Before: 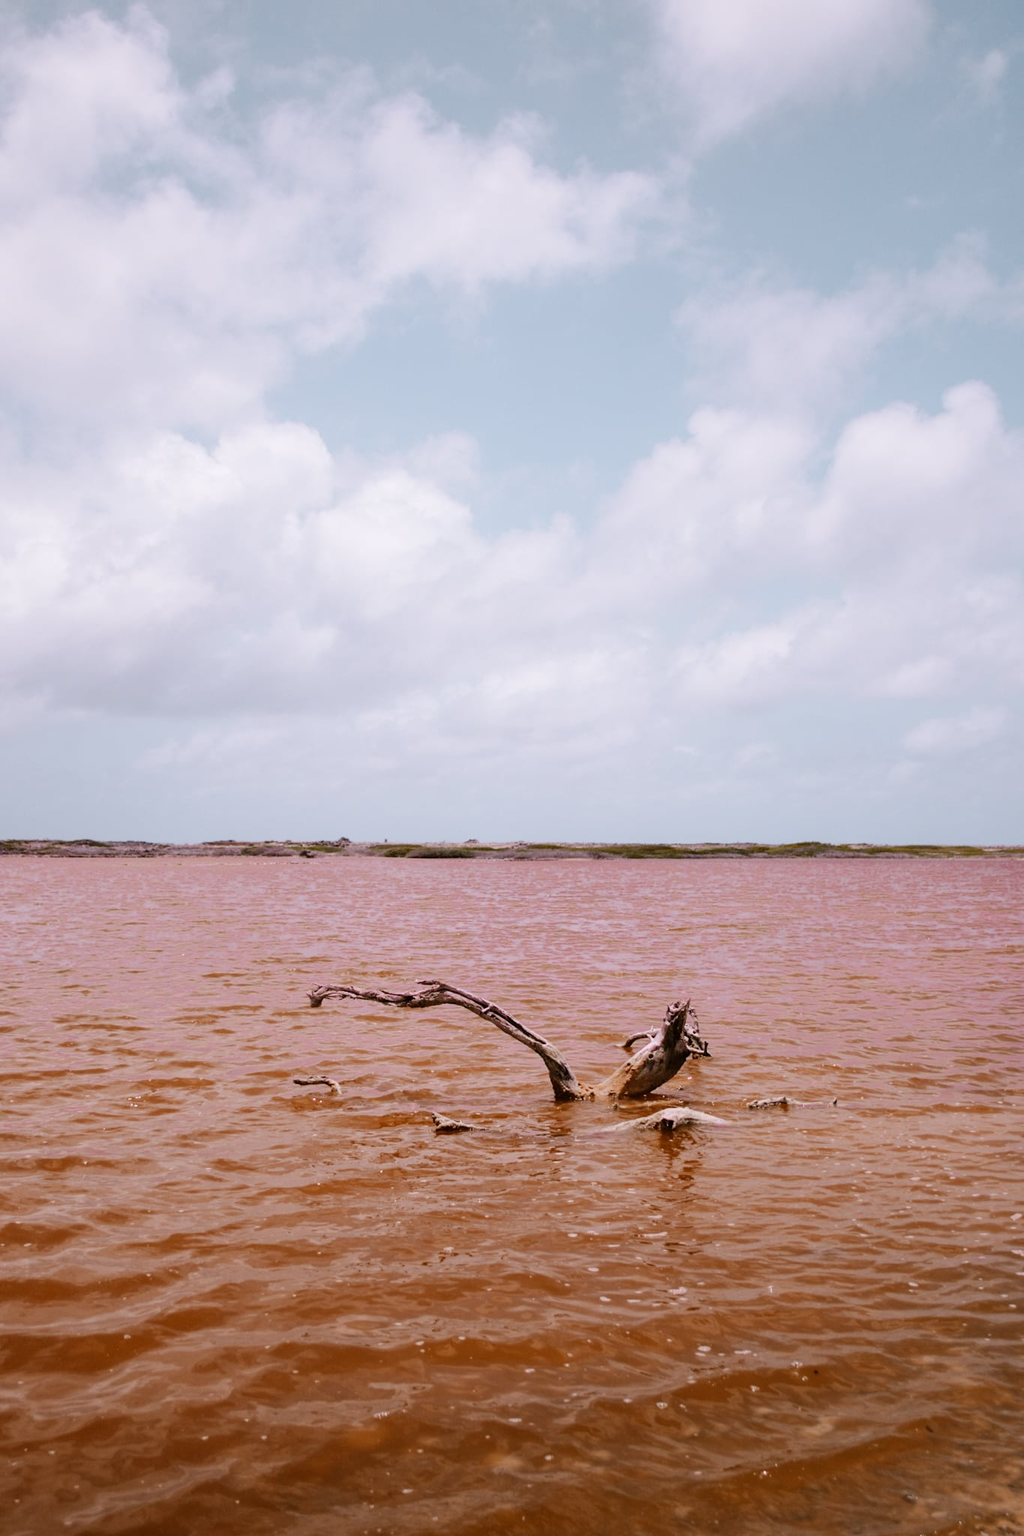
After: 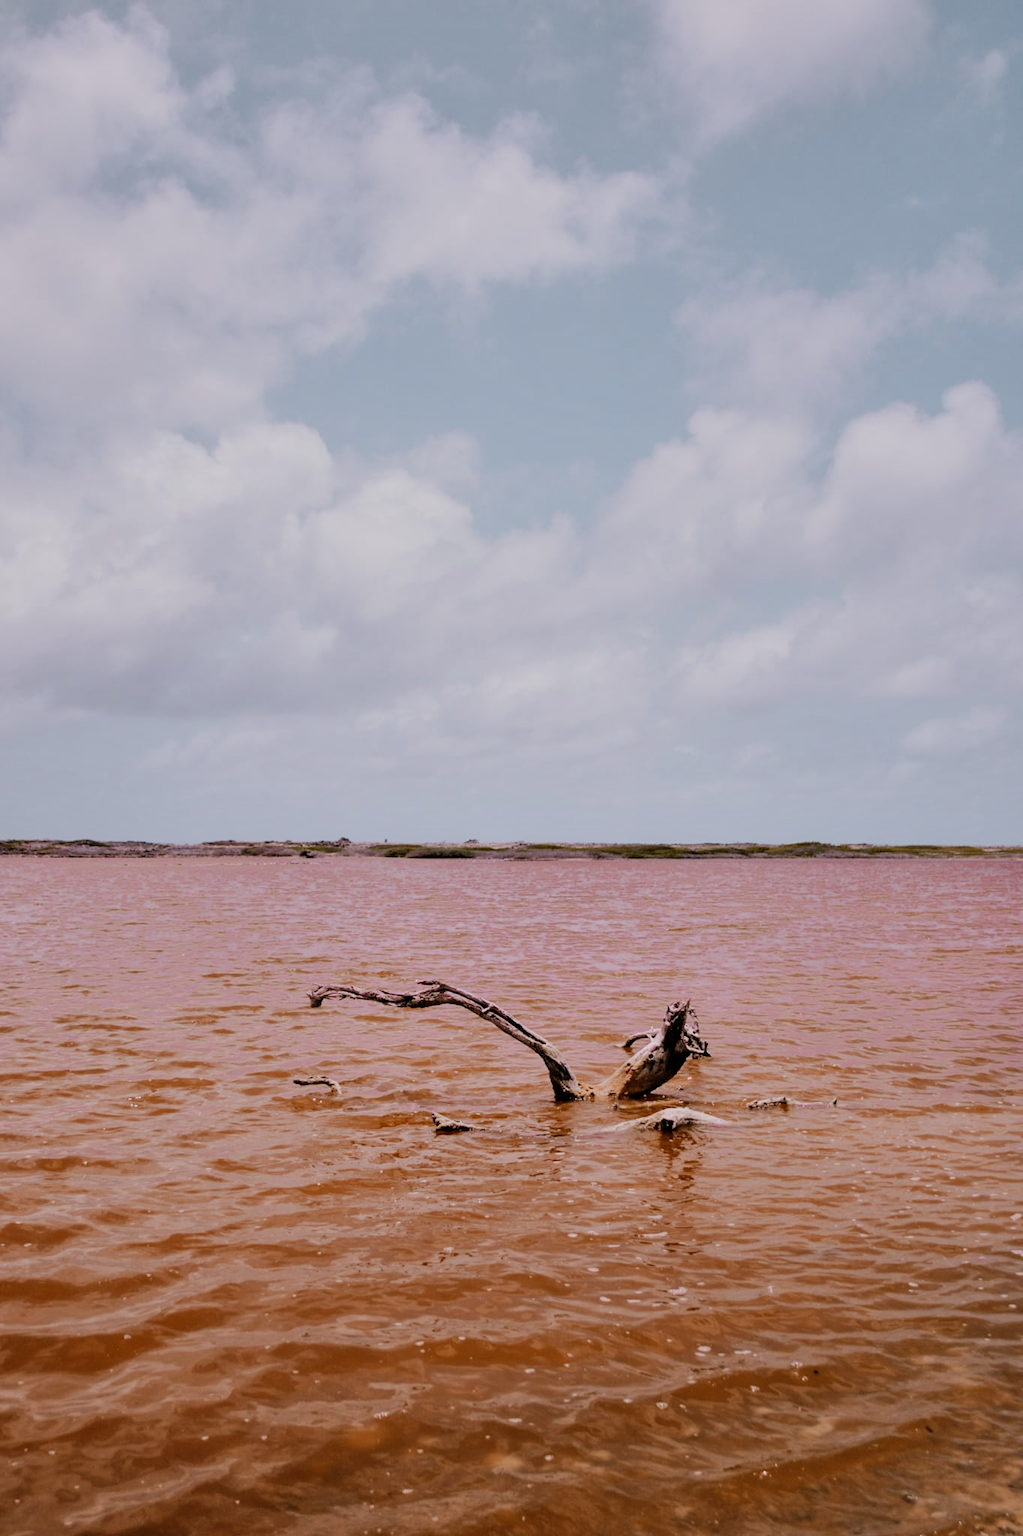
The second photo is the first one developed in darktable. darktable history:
shadows and highlights: soften with gaussian
filmic rgb: black relative exposure -7.7 EV, white relative exposure 4.45 EV, threshold 3.02 EV, target black luminance 0%, hardness 3.76, latitude 50.64%, contrast 1.069, highlights saturation mix 8.61%, shadows ↔ highlights balance -0.225%, enable highlight reconstruction true
